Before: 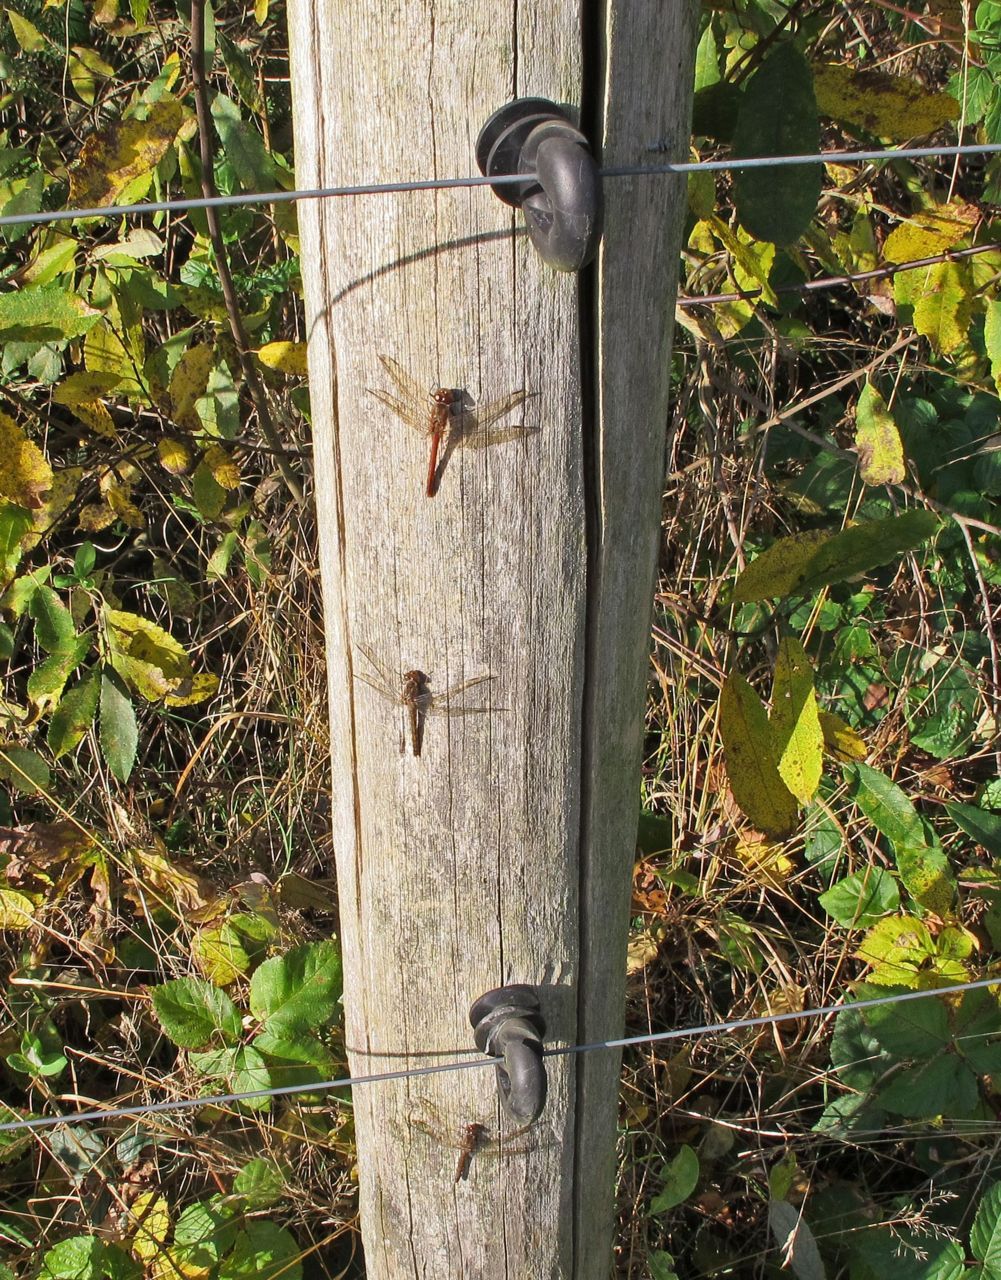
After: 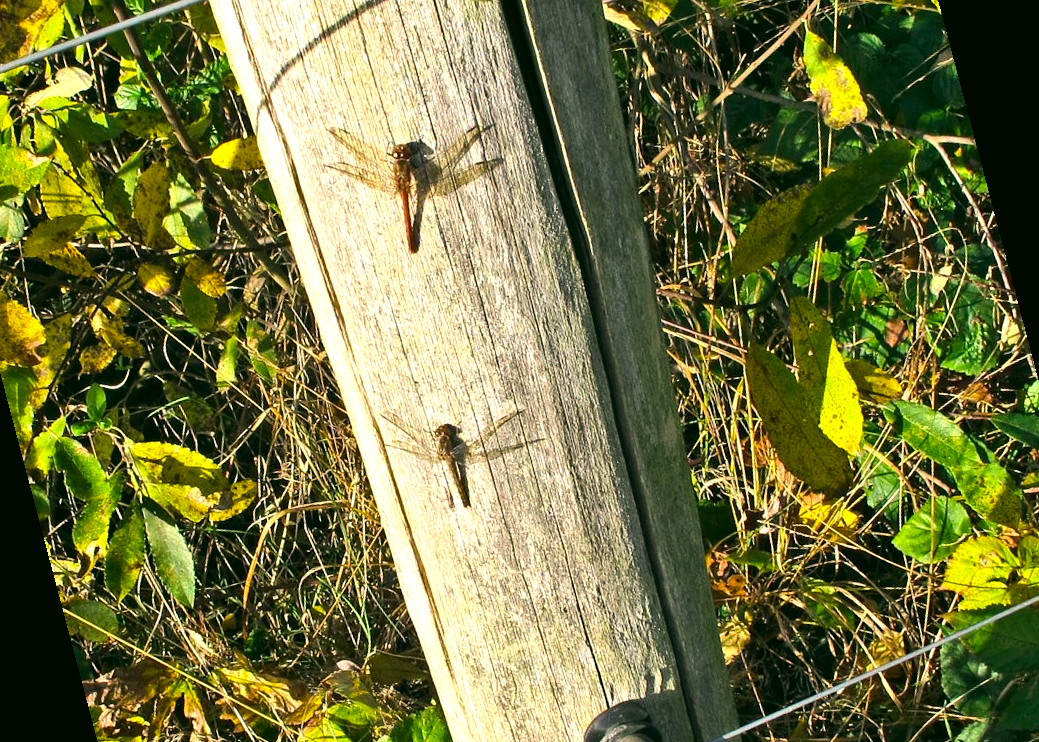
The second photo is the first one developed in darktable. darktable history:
color correction: highlights a* -0.482, highlights b* 9.48, shadows a* -9.48, shadows b* 0.803
rotate and perspective: rotation -14.8°, crop left 0.1, crop right 0.903, crop top 0.25, crop bottom 0.748
color balance rgb: perceptual saturation grading › global saturation 20%, global vibrance 20%
tone equalizer: -8 EV -0.75 EV, -7 EV -0.7 EV, -6 EV -0.6 EV, -5 EV -0.4 EV, -3 EV 0.4 EV, -2 EV 0.6 EV, -1 EV 0.7 EV, +0 EV 0.75 EV, edges refinement/feathering 500, mask exposure compensation -1.57 EV, preserve details no
